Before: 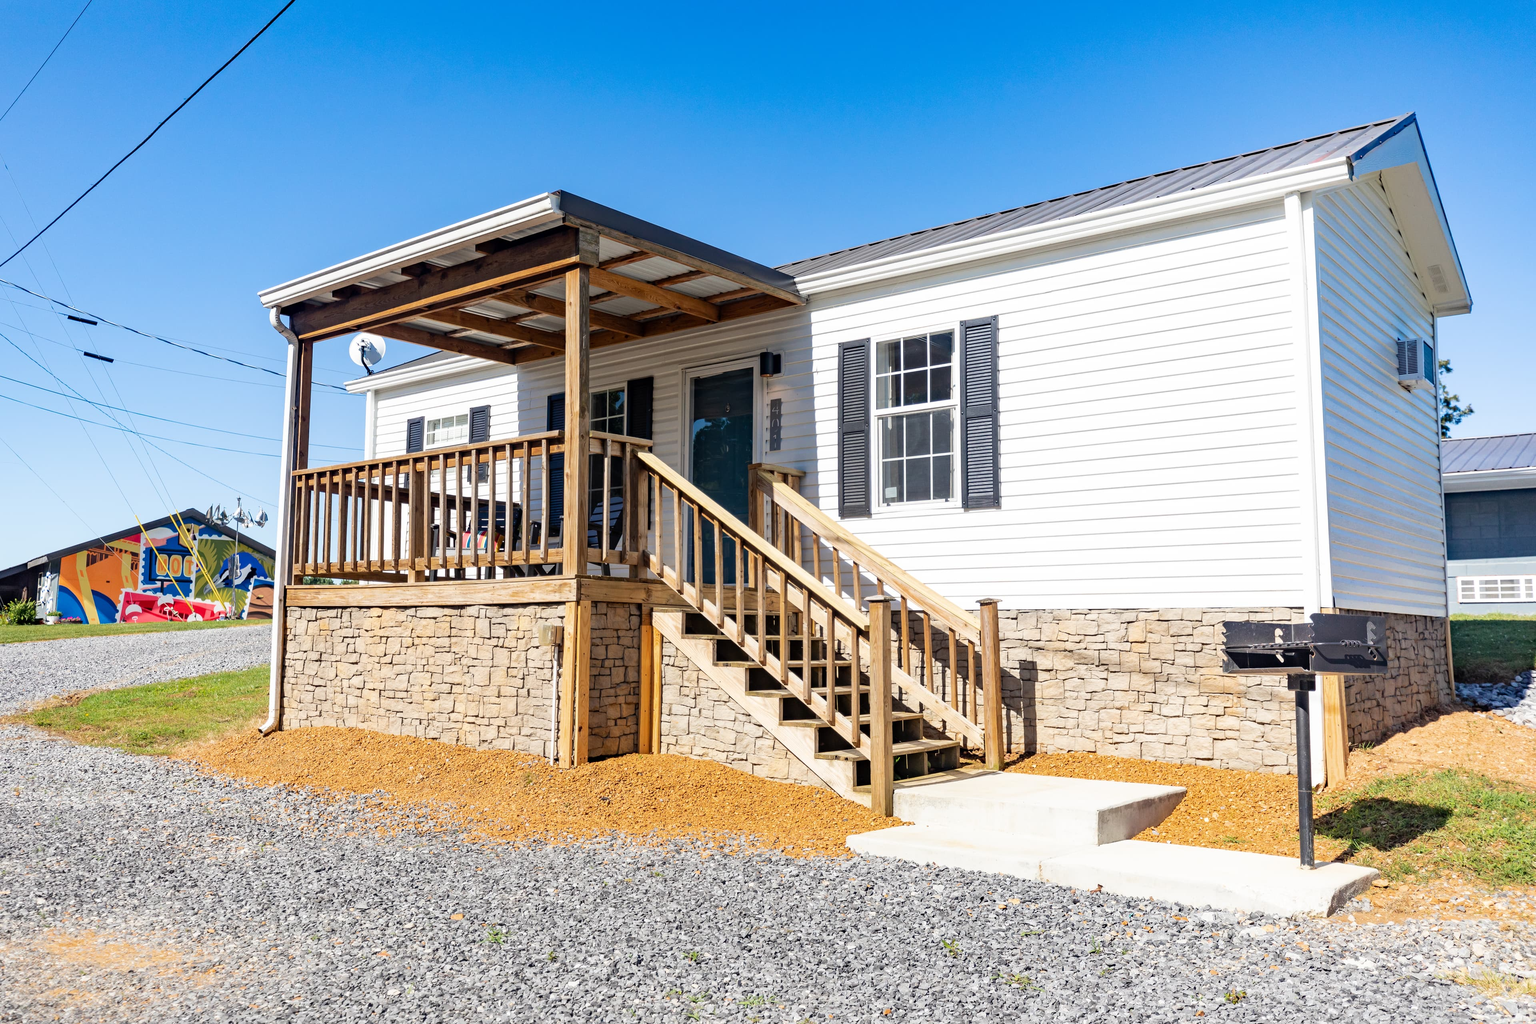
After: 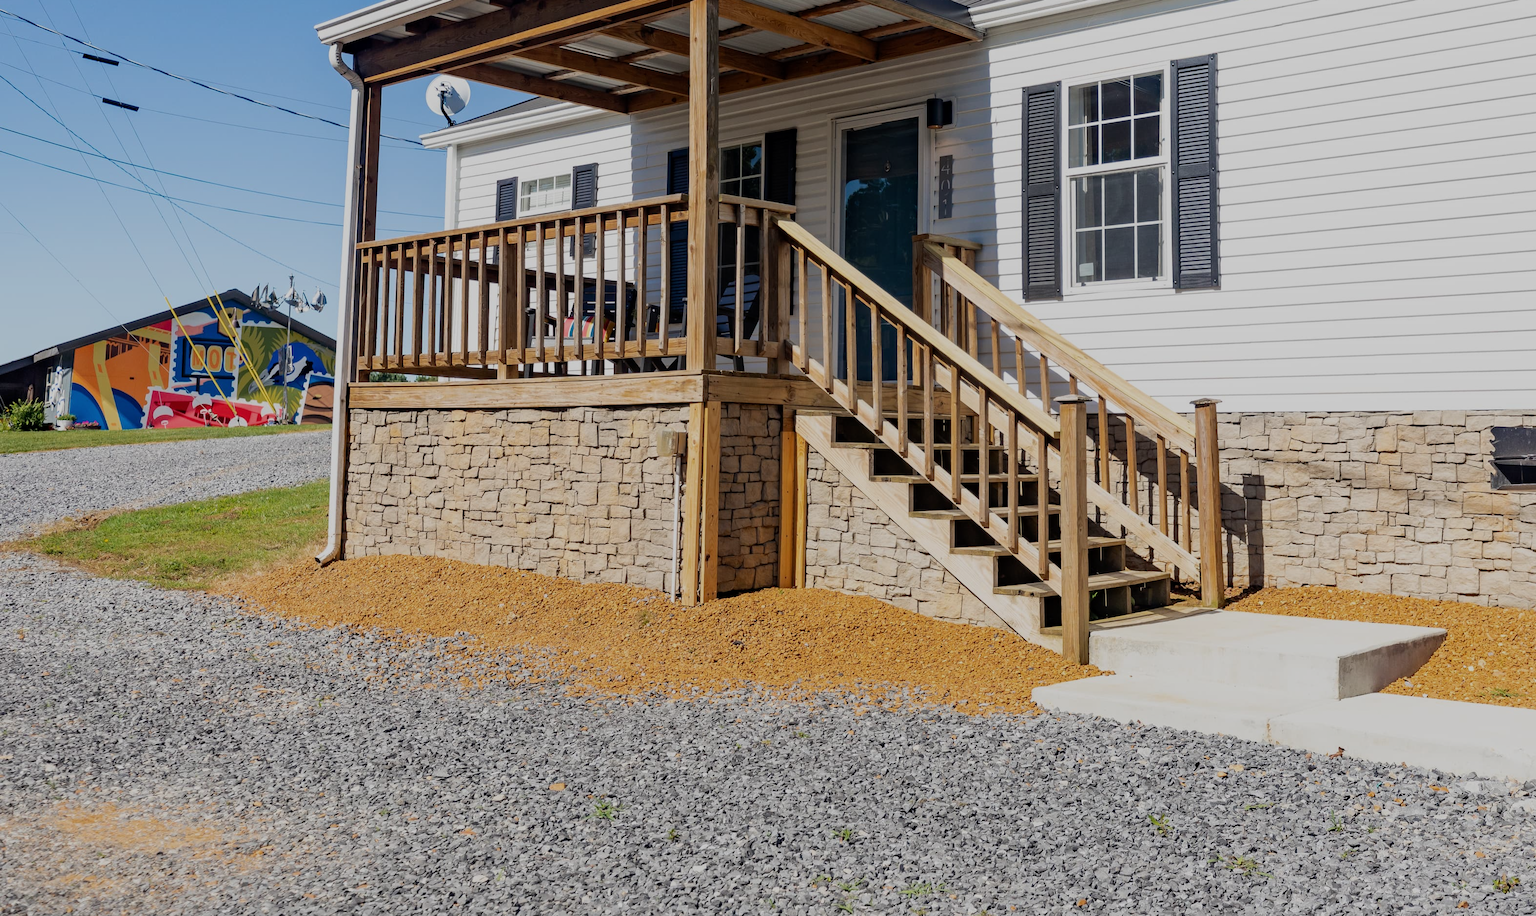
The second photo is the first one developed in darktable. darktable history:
exposure: black level correction 0, exposure -0.766 EV, compensate highlight preservation false
crop: top 26.531%, right 17.959%
color correction: saturation 0.99
